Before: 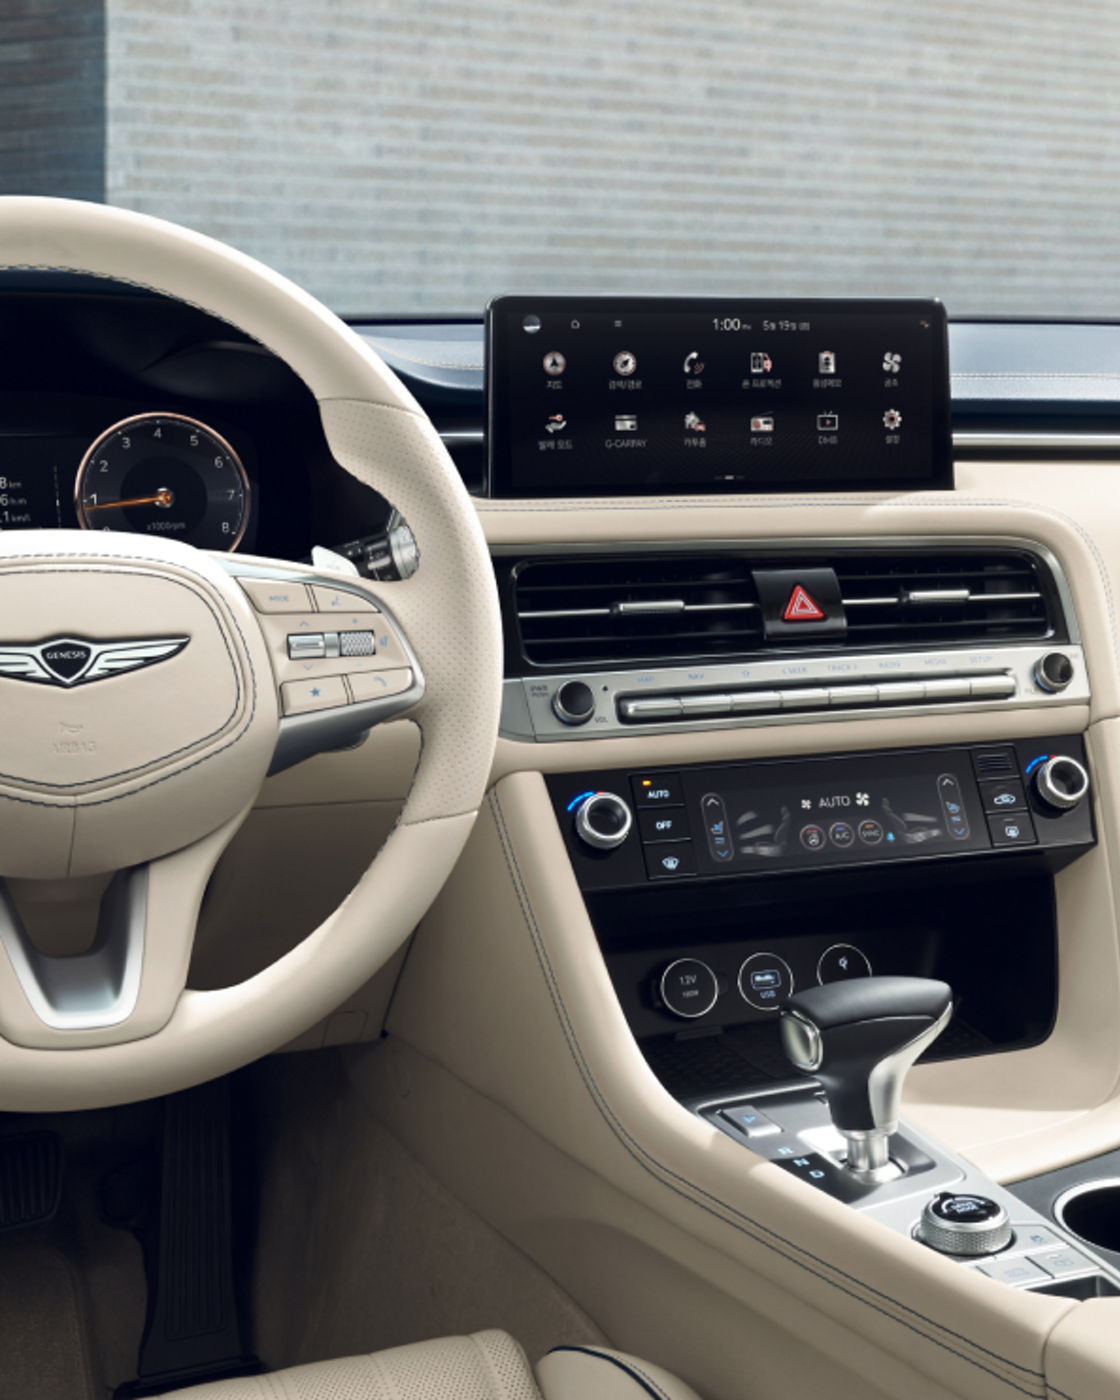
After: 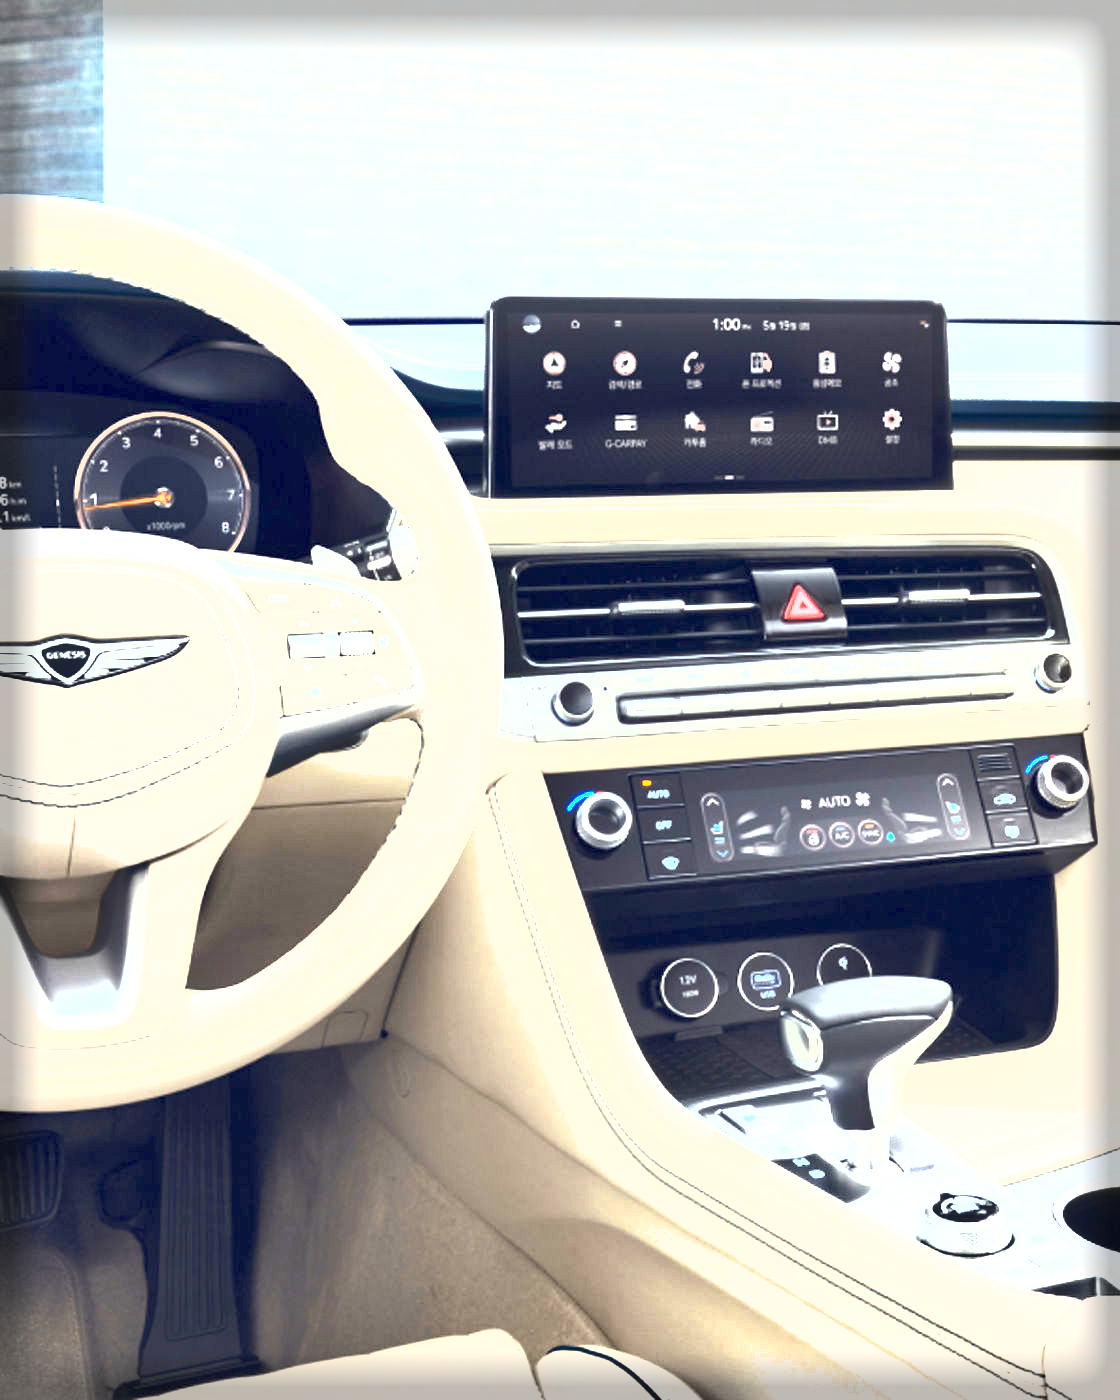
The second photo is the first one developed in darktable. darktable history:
vignetting: fall-off start 93.04%, fall-off radius 5.08%, automatic ratio true, width/height ratio 1.33, shape 0.048
exposure: exposure 2.897 EV, compensate highlight preservation false
shadows and highlights: low approximation 0.01, soften with gaussian
